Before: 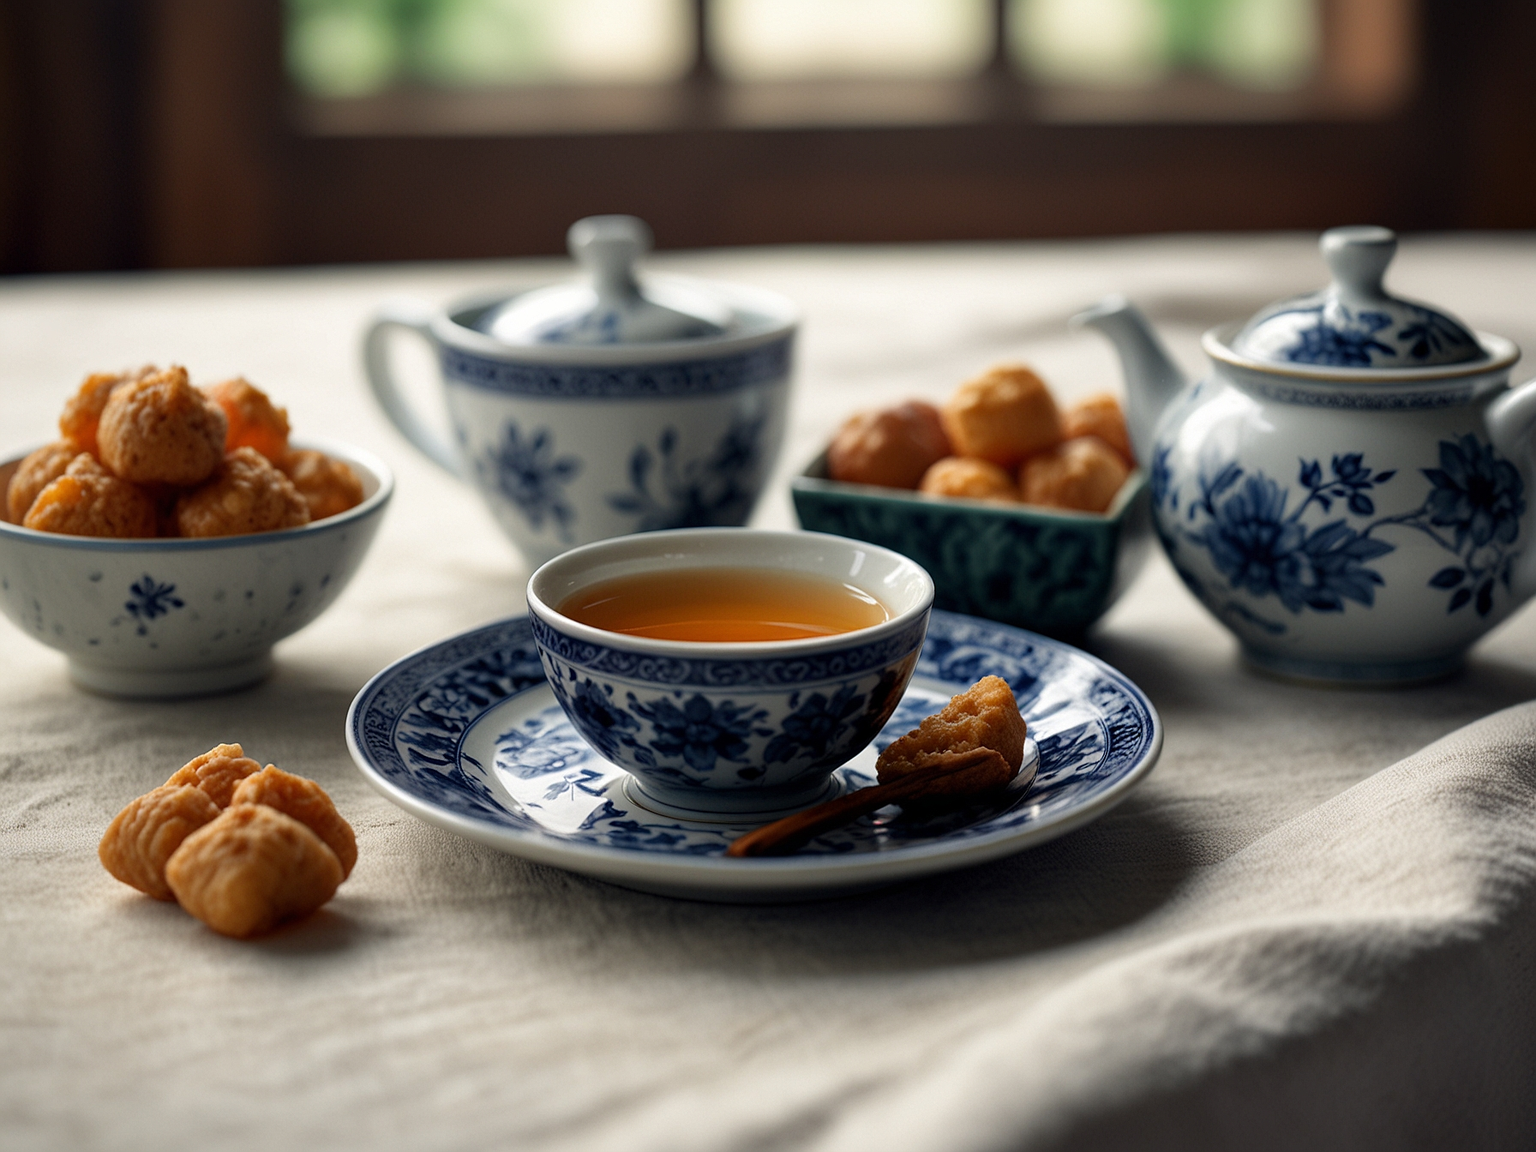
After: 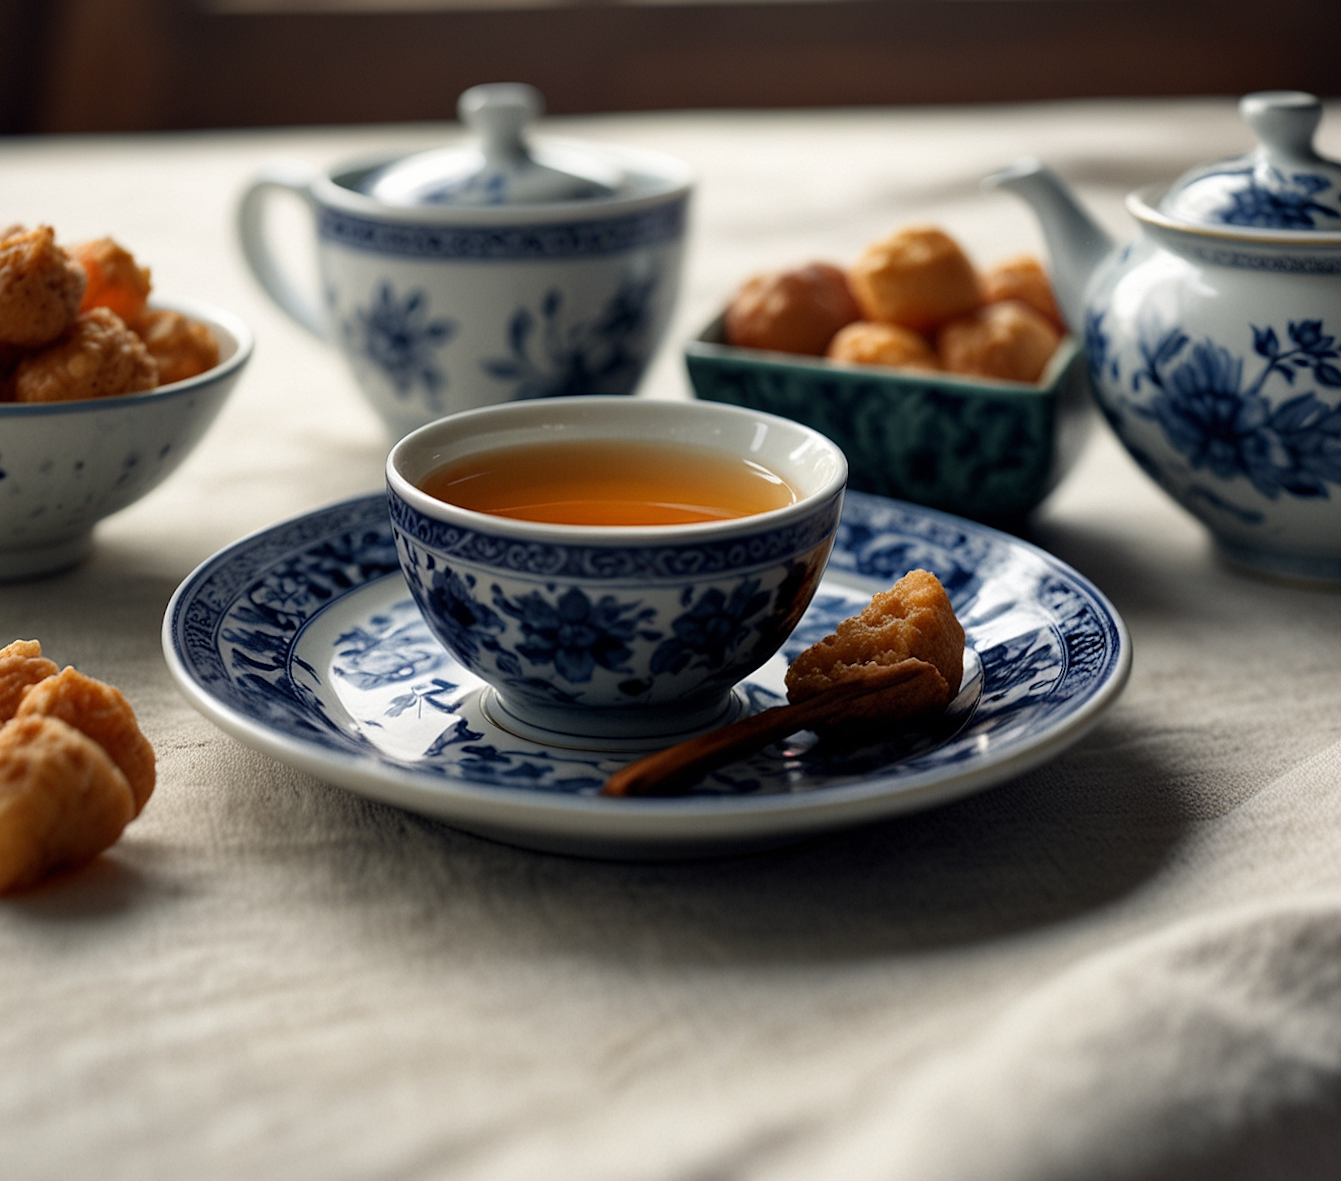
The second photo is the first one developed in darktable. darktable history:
rotate and perspective: rotation 0.72°, lens shift (vertical) -0.352, lens shift (horizontal) -0.051, crop left 0.152, crop right 0.859, crop top 0.019, crop bottom 0.964
crop: left 3.305%, top 6.436%, right 6.389%, bottom 3.258%
